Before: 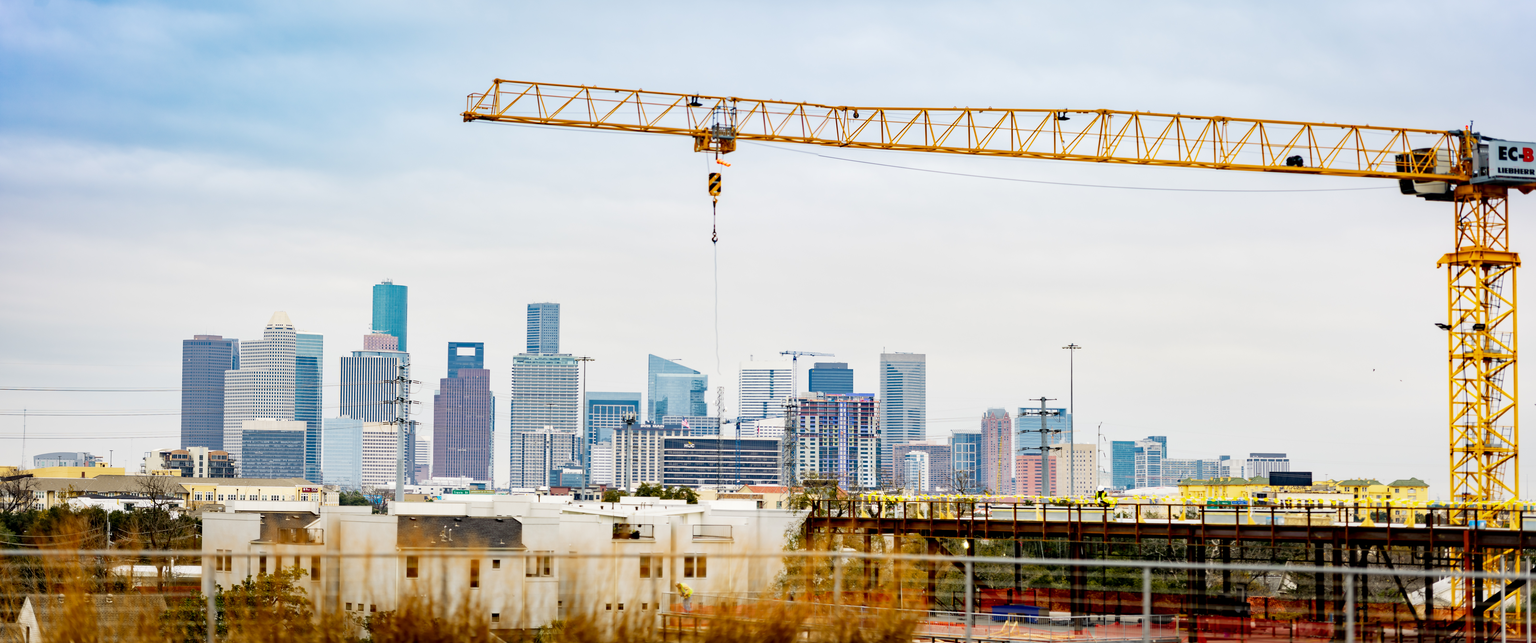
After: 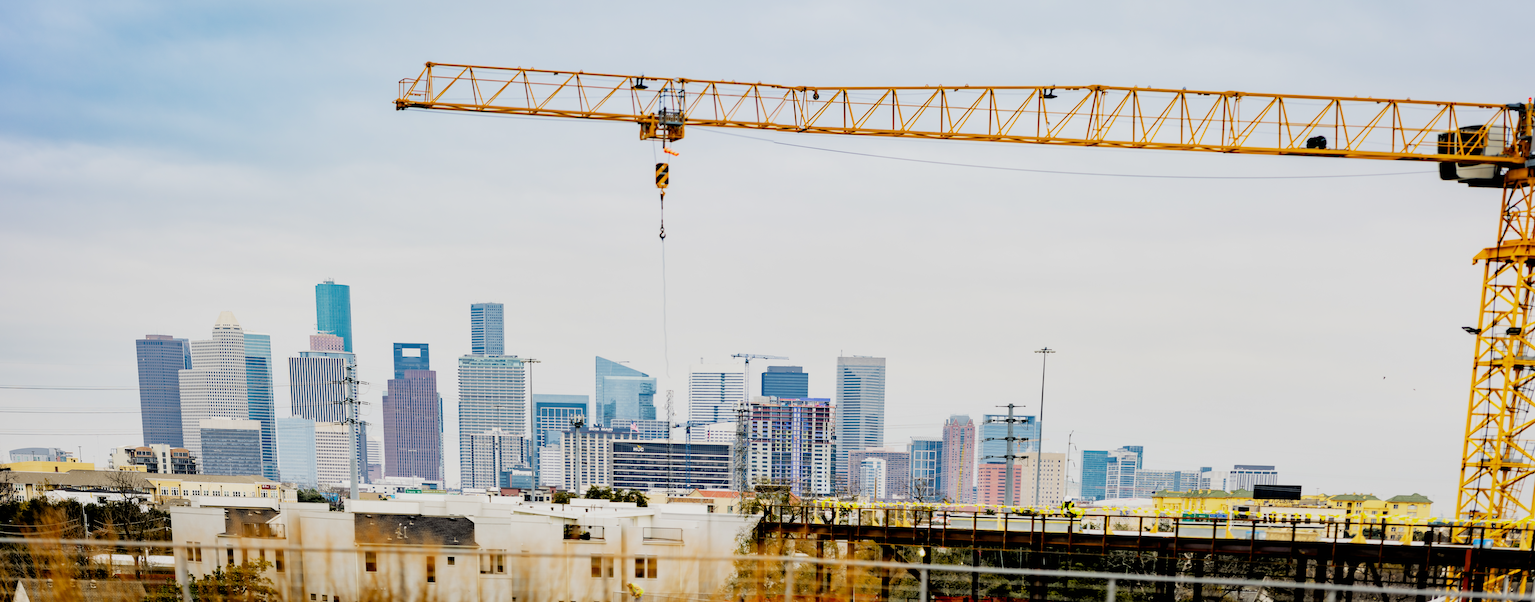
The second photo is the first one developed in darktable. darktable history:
crop and rotate: top 2.479%, bottom 3.018%
rotate and perspective: rotation 0.062°, lens shift (vertical) 0.115, lens shift (horizontal) -0.133, crop left 0.047, crop right 0.94, crop top 0.061, crop bottom 0.94
filmic rgb: black relative exposure -3.86 EV, white relative exposure 3.48 EV, hardness 2.63, contrast 1.103
